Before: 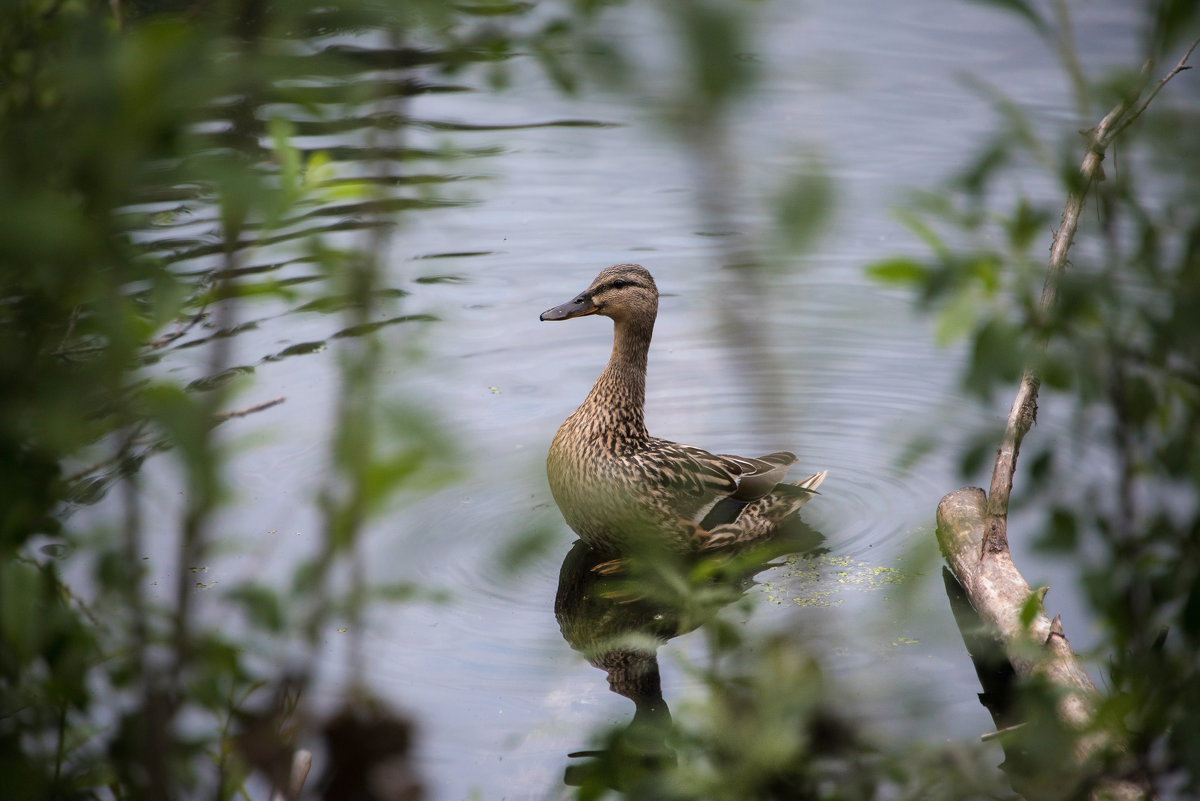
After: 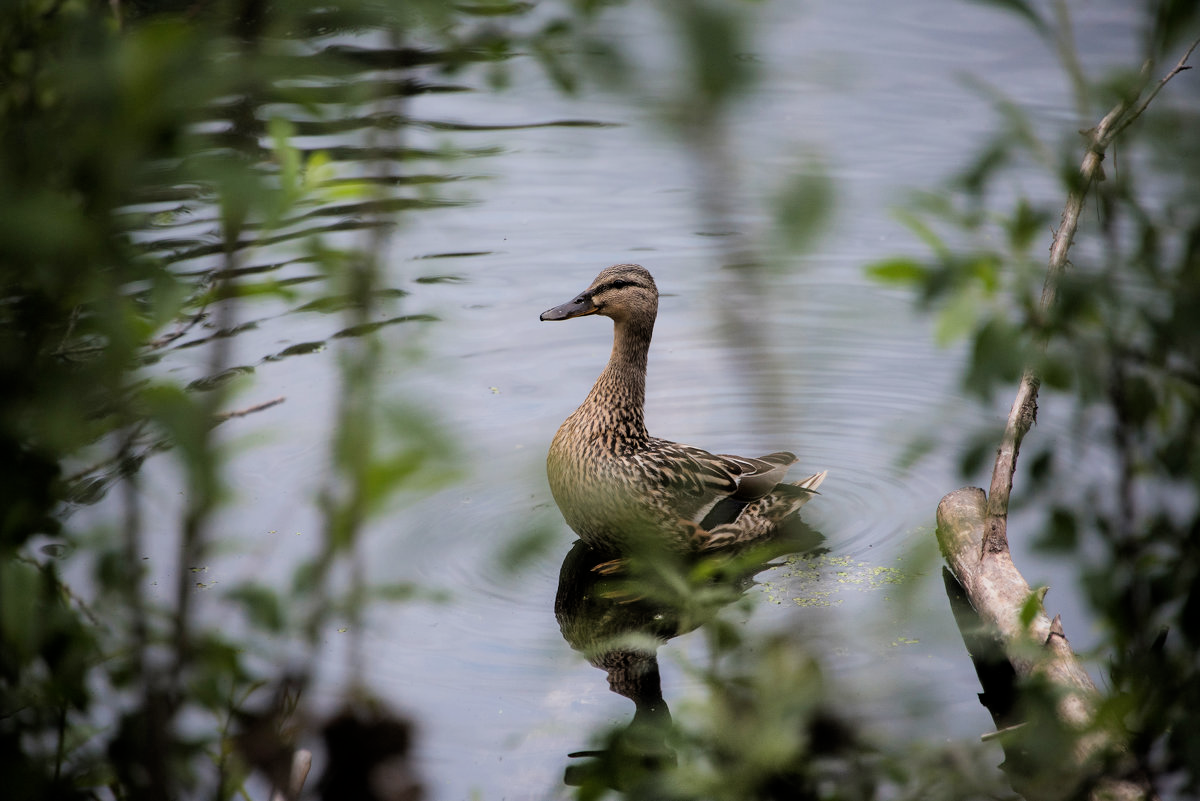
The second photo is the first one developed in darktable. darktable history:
filmic rgb: middle gray luminance 9.13%, black relative exposure -10.58 EV, white relative exposure 3.44 EV, target black luminance 0%, hardness 5.99, latitude 59.64%, contrast 1.086, highlights saturation mix 3.6%, shadows ↔ highlights balance 28.48%
